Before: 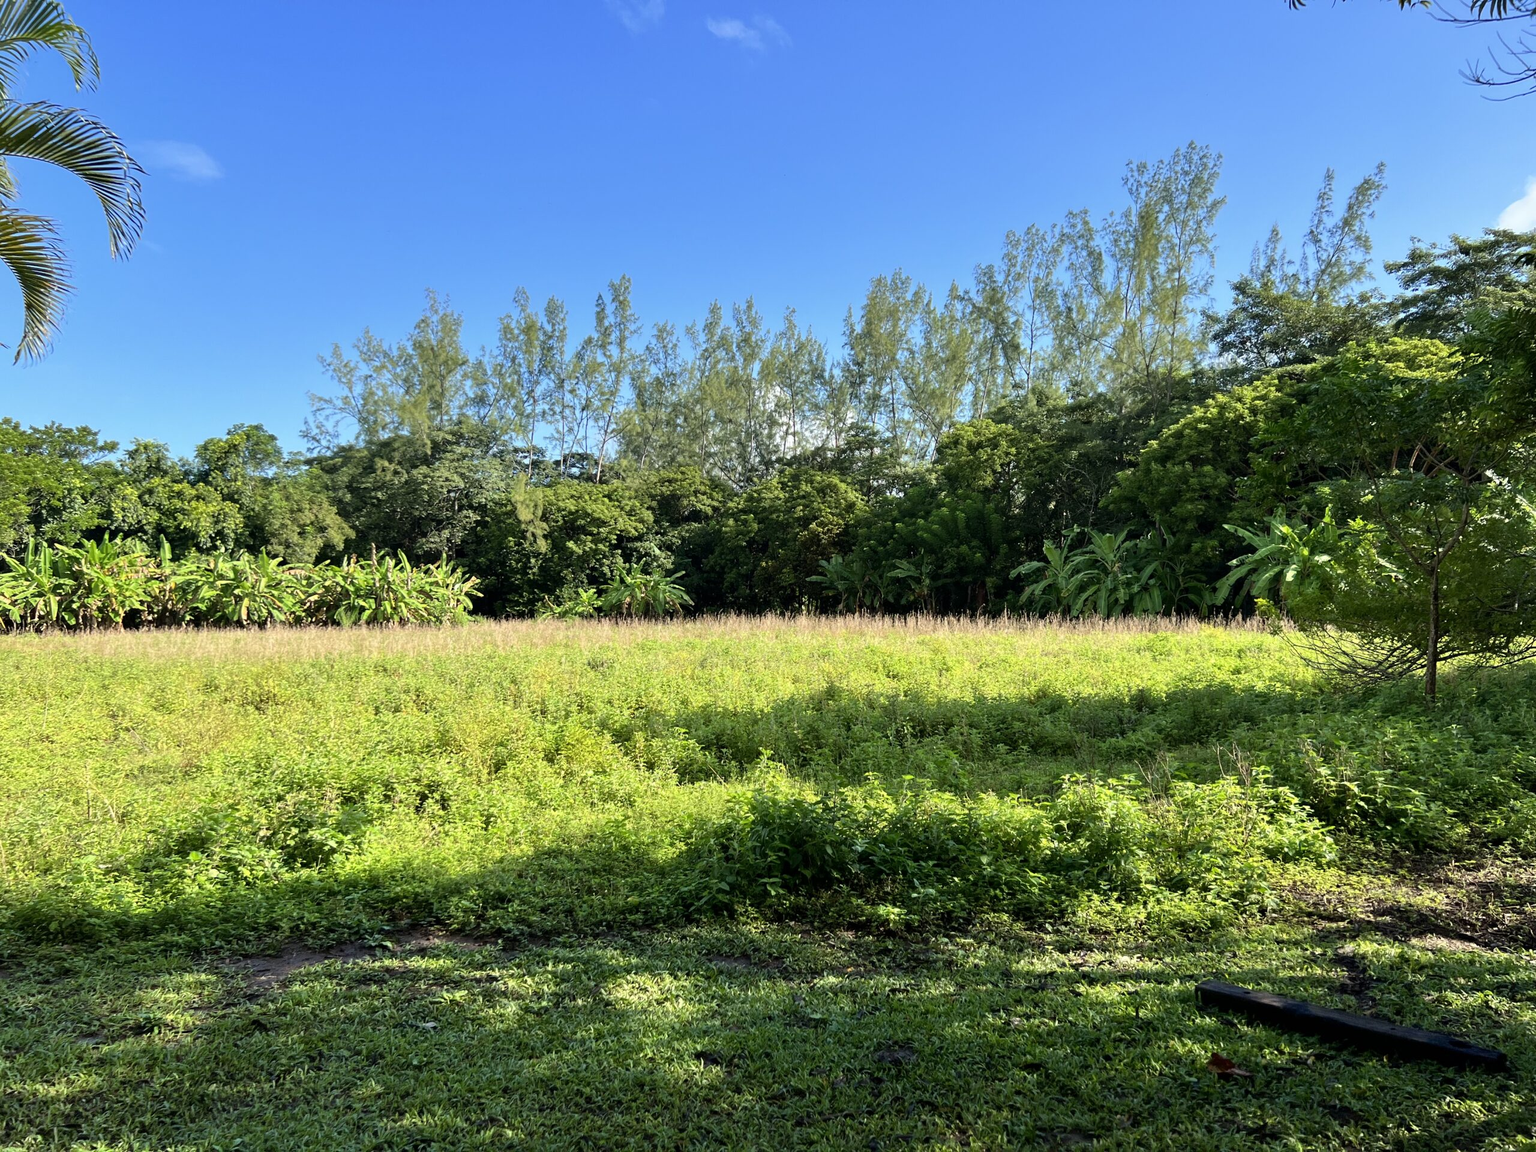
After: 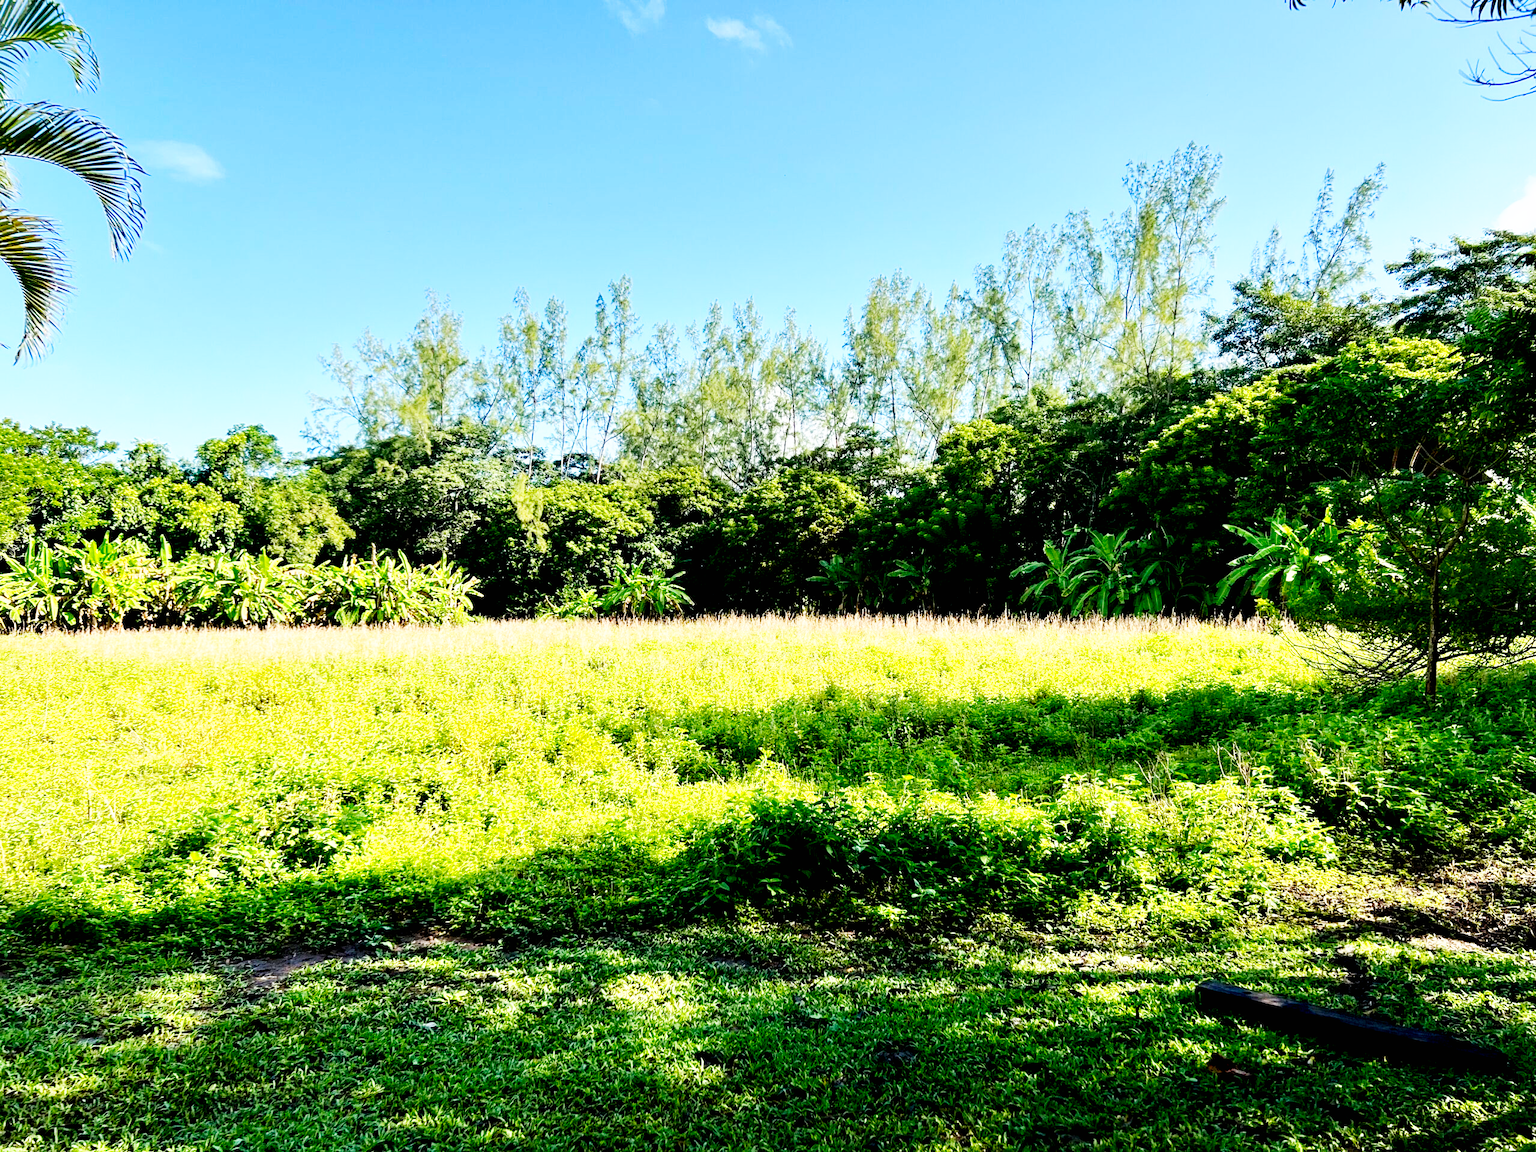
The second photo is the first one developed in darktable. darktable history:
exposure: black level correction 0.016, exposure -0.009 EV, compensate highlight preservation false
base curve: curves: ch0 [(0, 0) (0.007, 0.004) (0.027, 0.03) (0.046, 0.07) (0.207, 0.54) (0.442, 0.872) (0.673, 0.972) (1, 1)], preserve colors none
